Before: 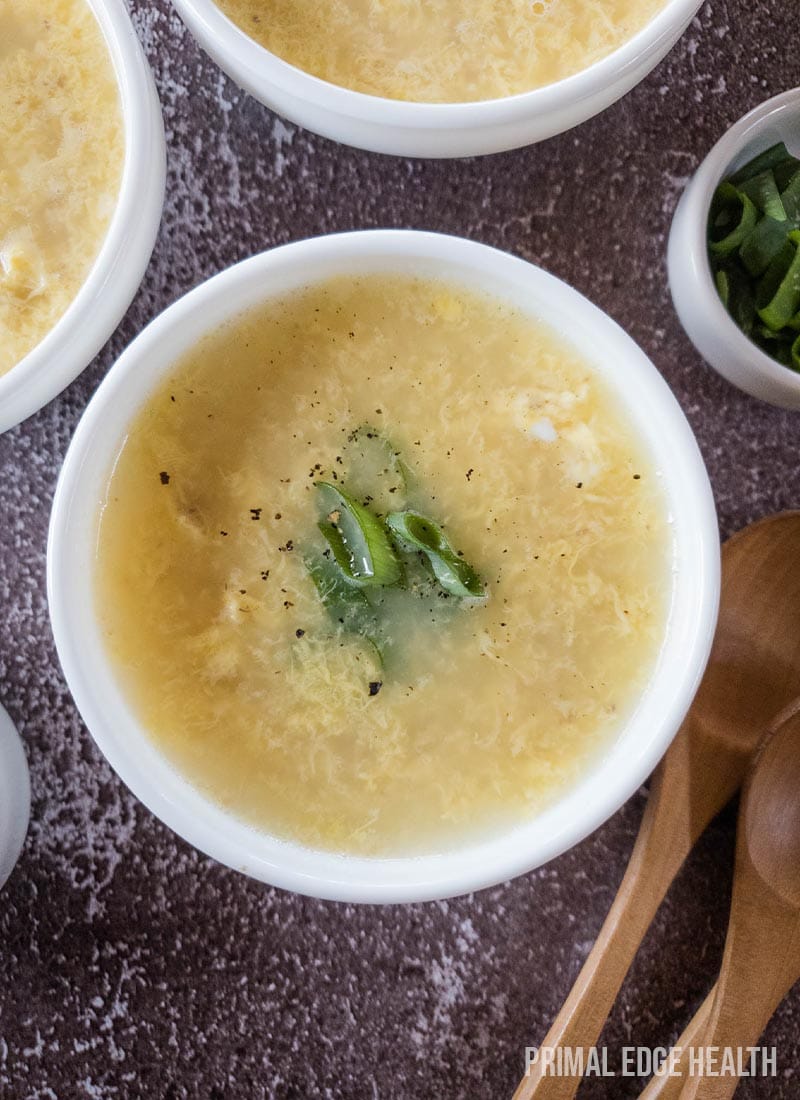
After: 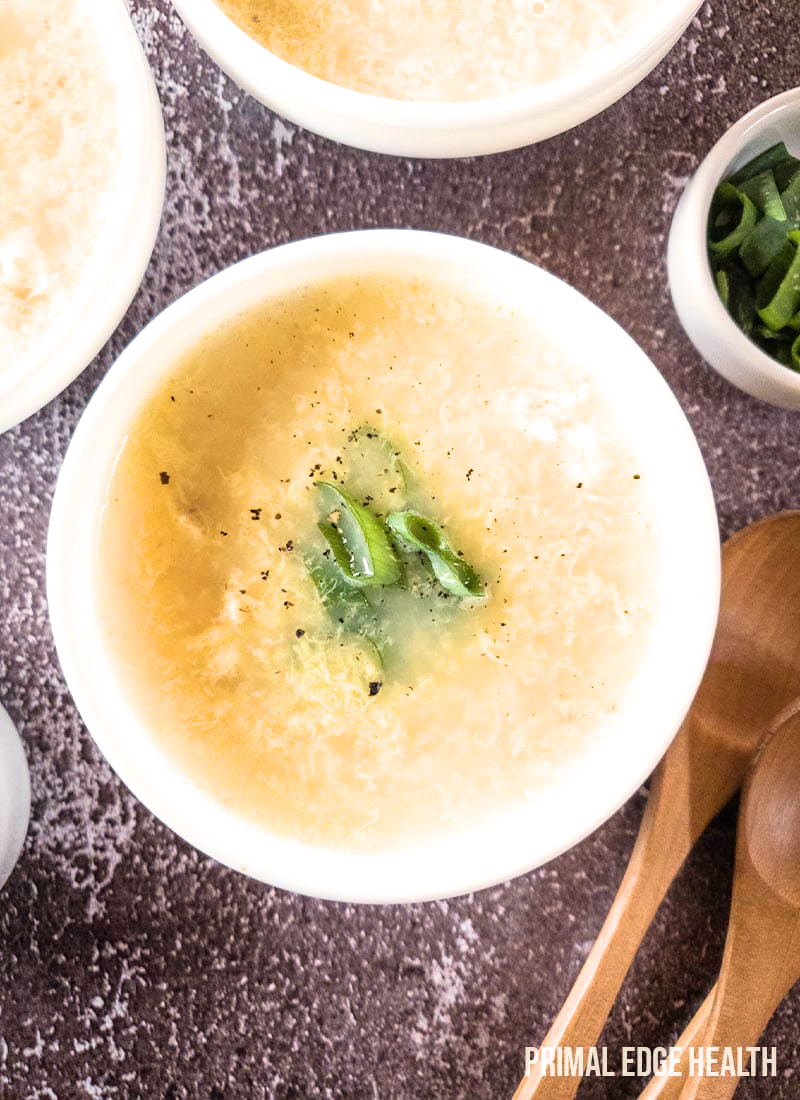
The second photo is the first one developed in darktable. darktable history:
white balance: red 1.045, blue 0.932
exposure: black level correction 0, exposure 1.1 EV, compensate exposure bias true, compensate highlight preservation false
filmic rgb: black relative exposure -11.35 EV, white relative exposure 3.22 EV, hardness 6.76, color science v6 (2022)
